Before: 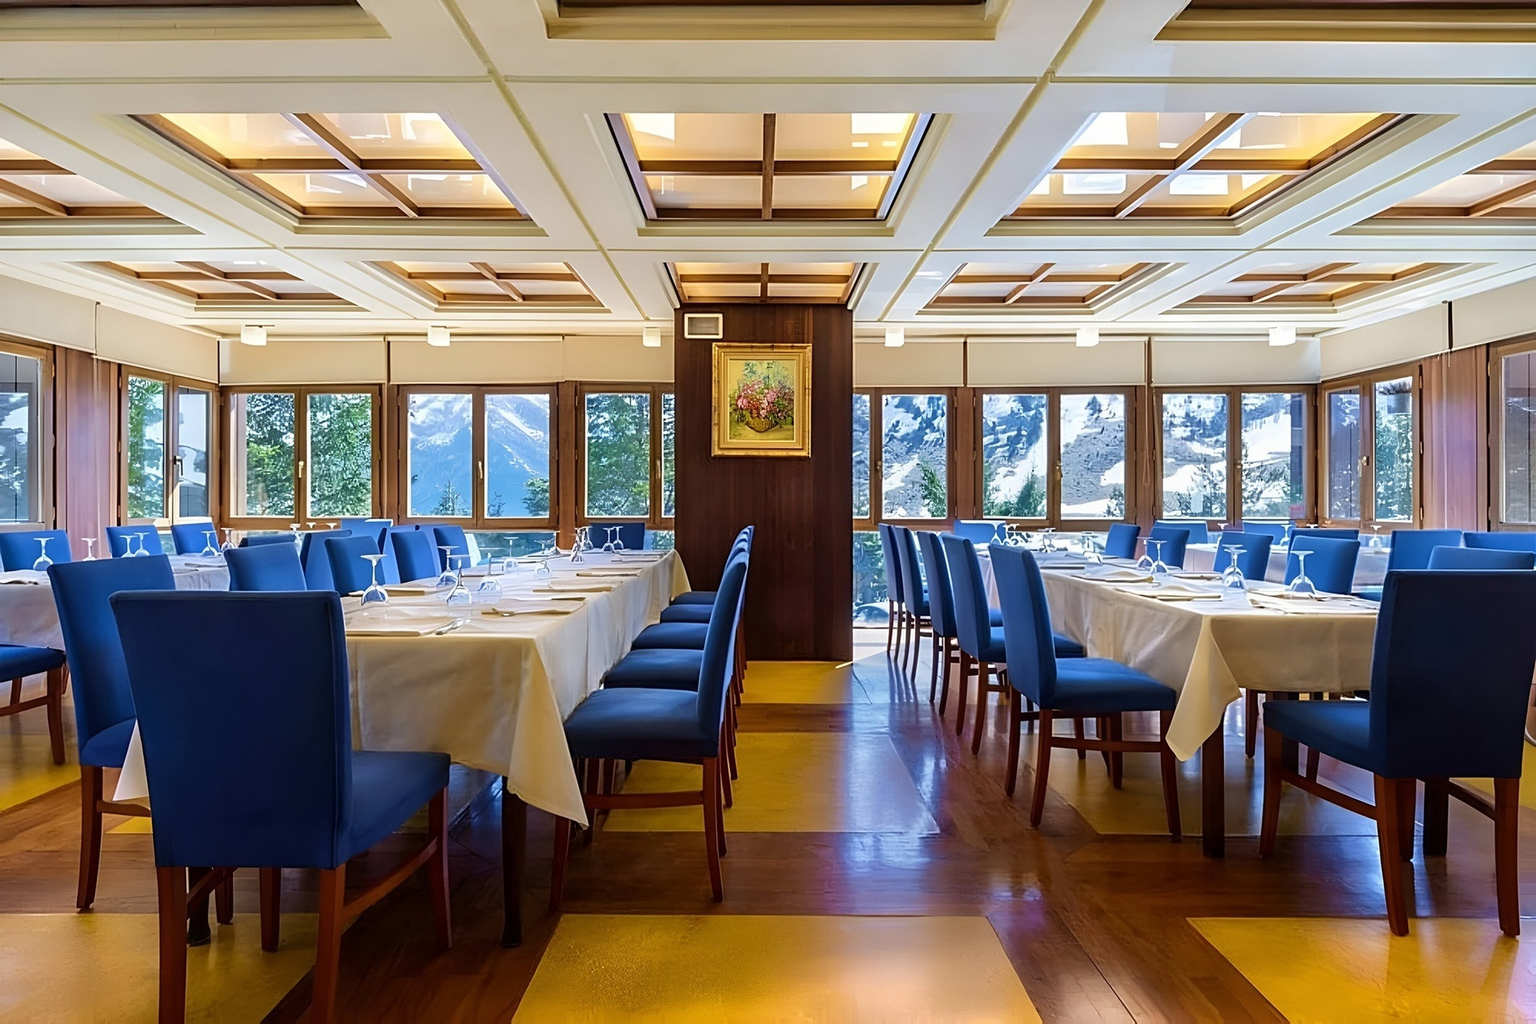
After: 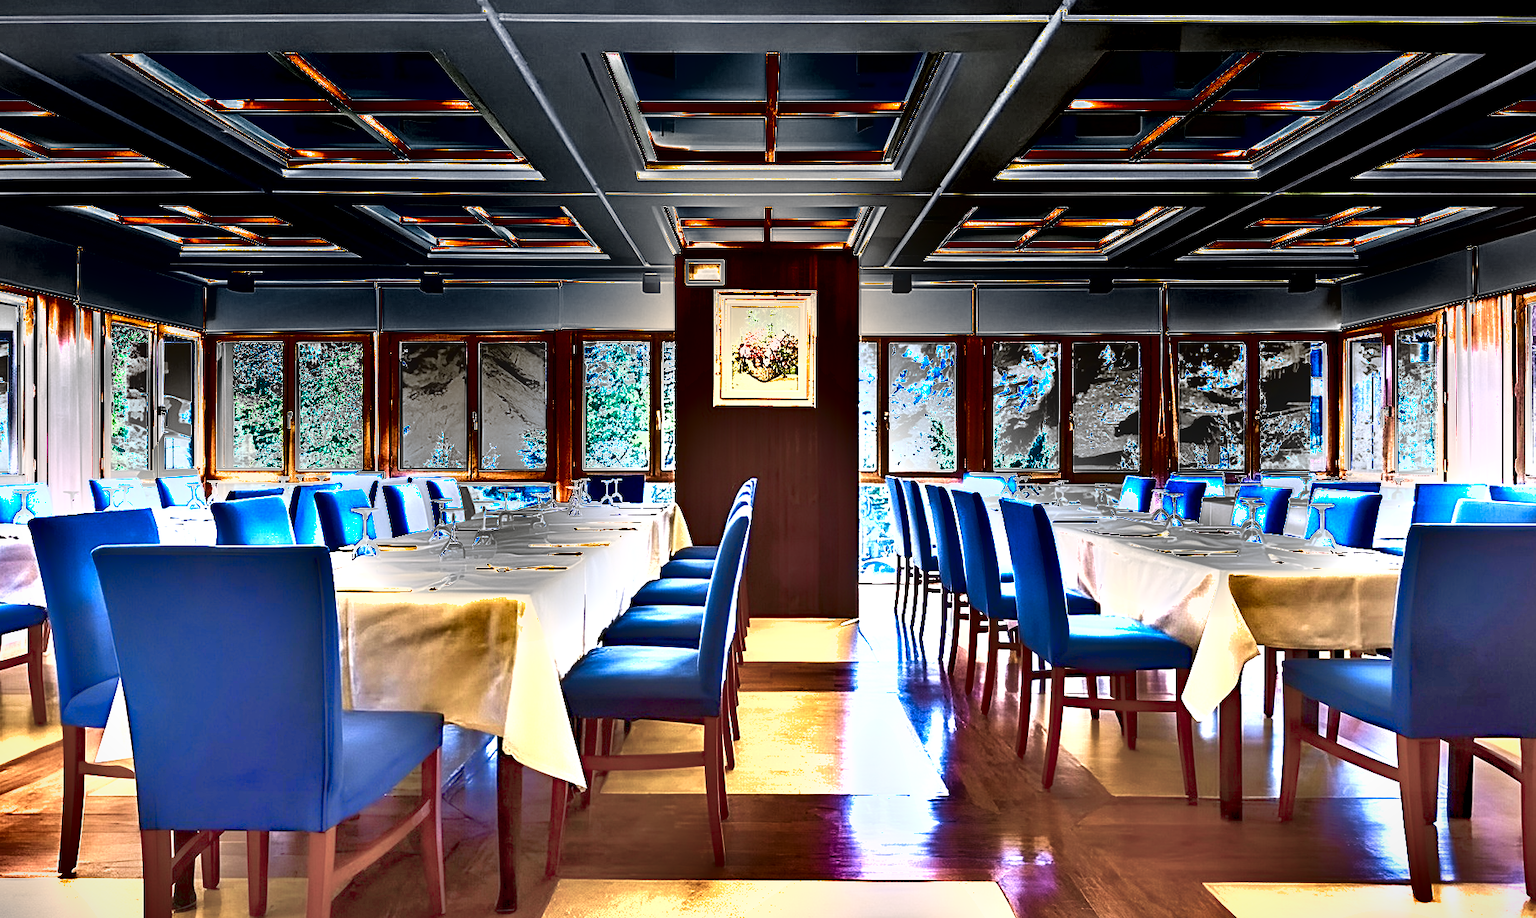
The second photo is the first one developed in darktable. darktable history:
haze removal: compatibility mode true, adaptive false
crop: left 1.368%, top 6.139%, right 1.683%, bottom 6.846%
color balance rgb: highlights gain › chroma 0.196%, highlights gain › hue 329.72°, linear chroma grading › global chroma 24.958%, perceptual saturation grading › global saturation -29.223%, perceptual saturation grading › highlights -21.045%, perceptual saturation grading › mid-tones -23.279%, perceptual saturation grading › shadows -23.057%, contrast 4.927%
velvia: on, module defaults
shadows and highlights: shadows 79.77, white point adjustment -9.24, highlights -61.41, soften with gaussian
tone equalizer: -7 EV 0.144 EV, -6 EV 0.607 EV, -5 EV 1.17 EV, -4 EV 1.33 EV, -3 EV 1.15 EV, -2 EV 0.6 EV, -1 EV 0.154 EV, smoothing diameter 24.91%, edges refinement/feathering 11.5, preserve details guided filter
vignetting: fall-off start 97.71%, fall-off radius 98.77%, brightness -0.638, saturation -0.014, width/height ratio 1.364
exposure: black level correction 0.001, exposure 2.569 EV, compensate highlight preservation false
